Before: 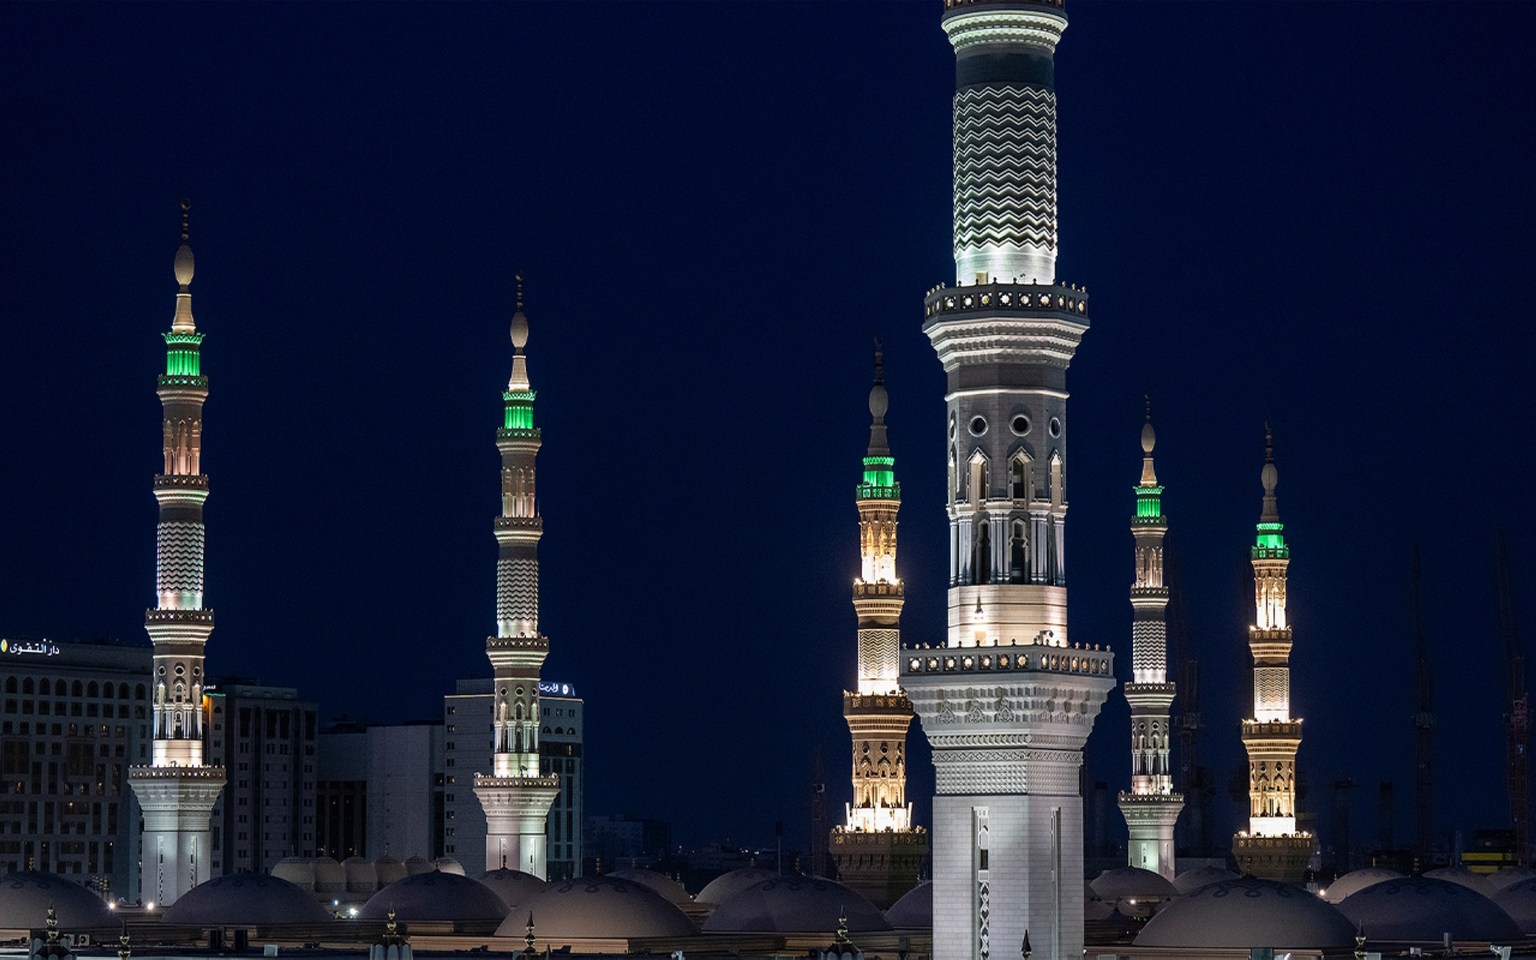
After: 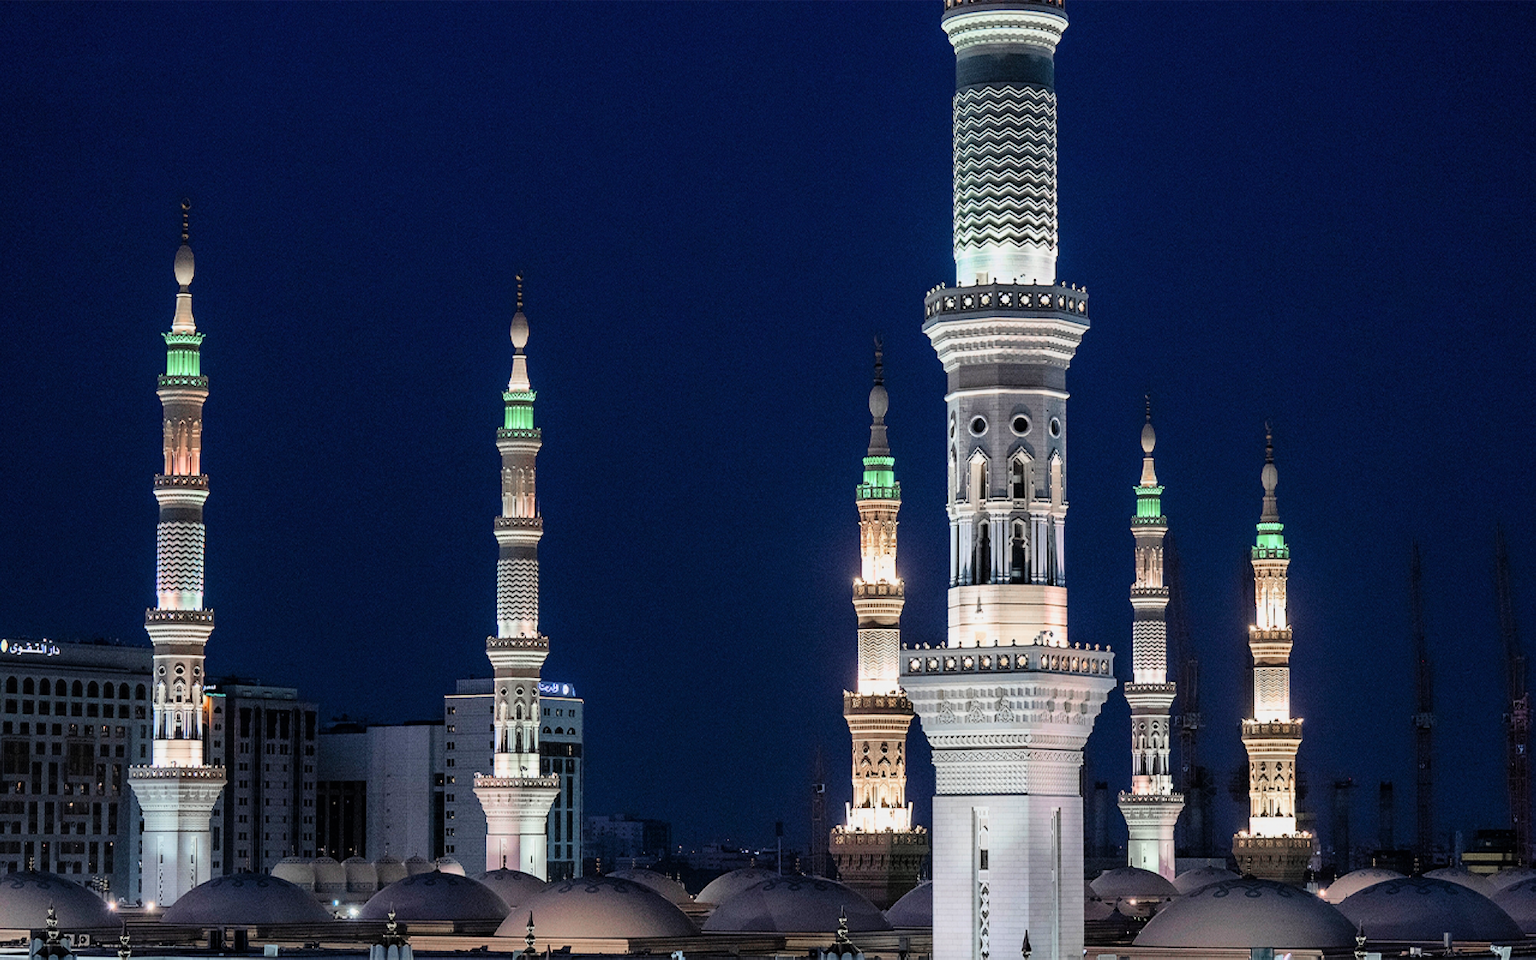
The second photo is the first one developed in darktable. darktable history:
exposure: black level correction 0, exposure 1.388 EV, compensate exposure bias true, compensate highlight preservation false
filmic rgb: black relative exposure -7.15 EV, white relative exposure 5.36 EV, hardness 3.02, color science v6 (2022)
color zones: curves: ch1 [(0, 0.708) (0.088, 0.648) (0.245, 0.187) (0.429, 0.326) (0.571, 0.498) (0.714, 0.5) (0.857, 0.5) (1, 0.708)]
